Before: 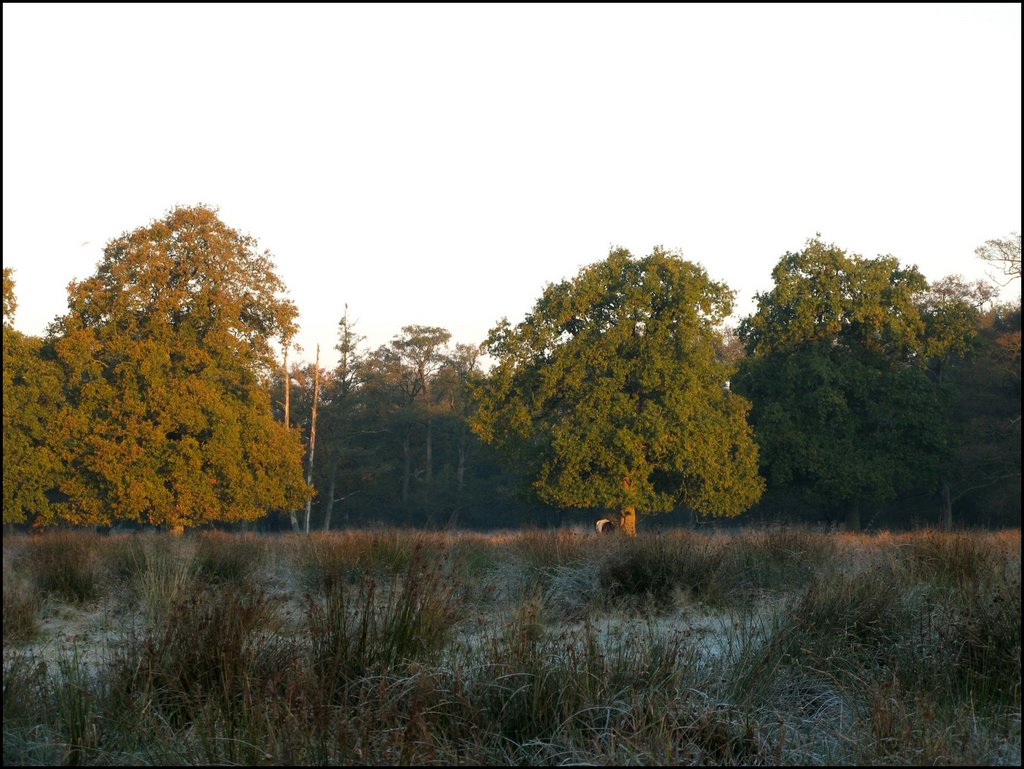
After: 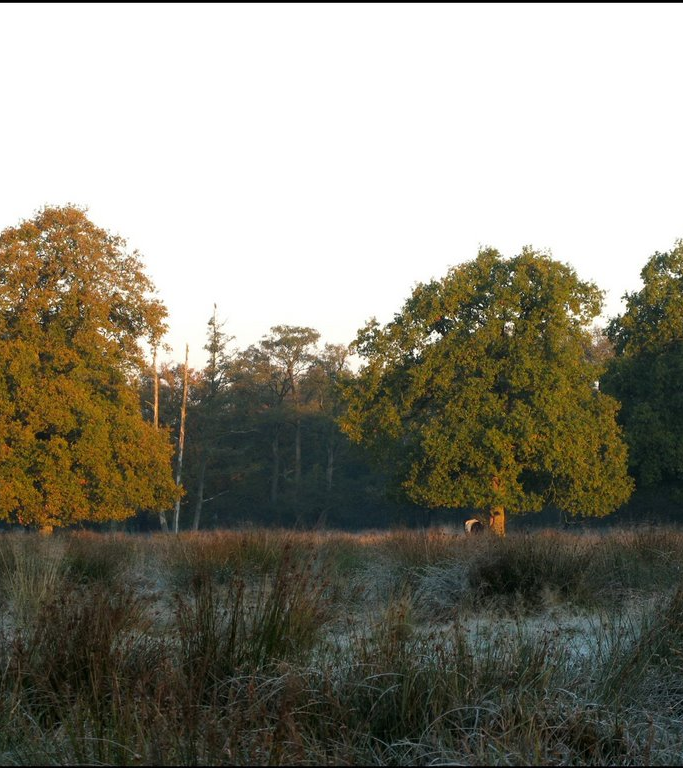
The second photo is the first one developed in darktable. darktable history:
crop and rotate: left 12.824%, right 20.403%
